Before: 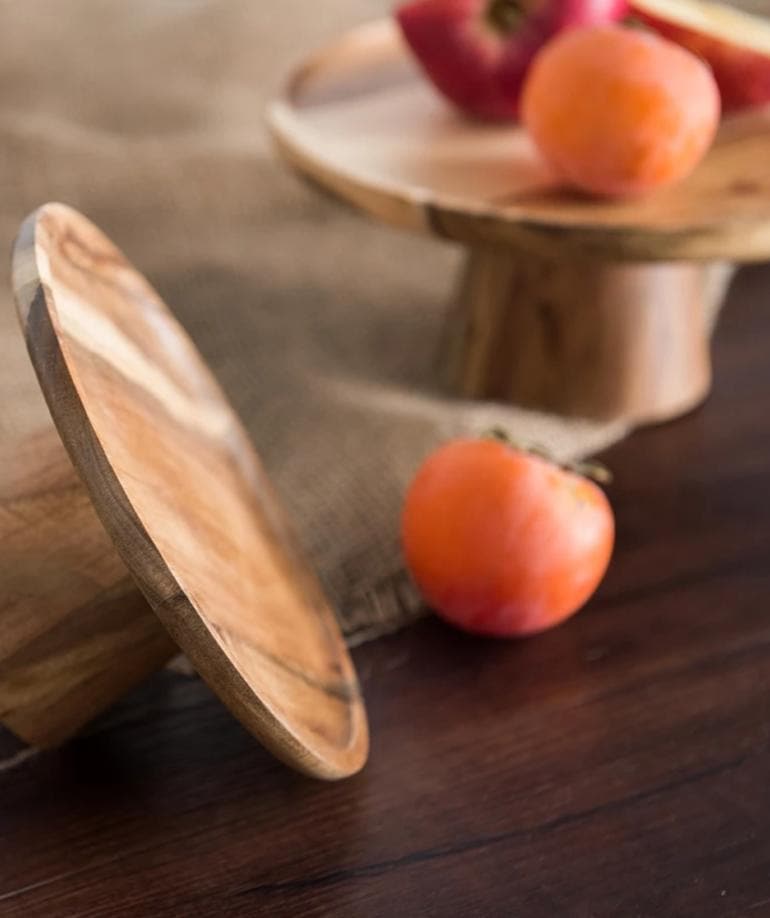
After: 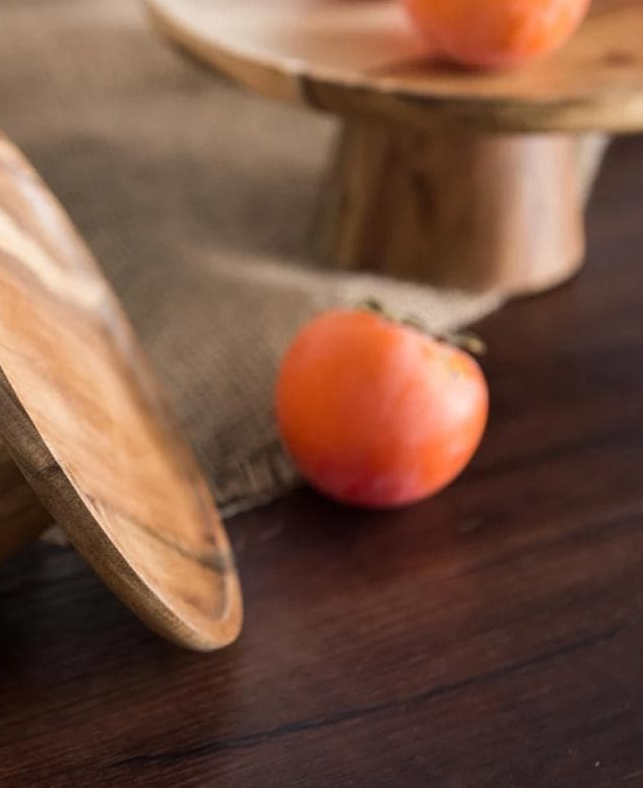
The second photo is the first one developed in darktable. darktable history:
crop: left 16.461%, top 14.065%
